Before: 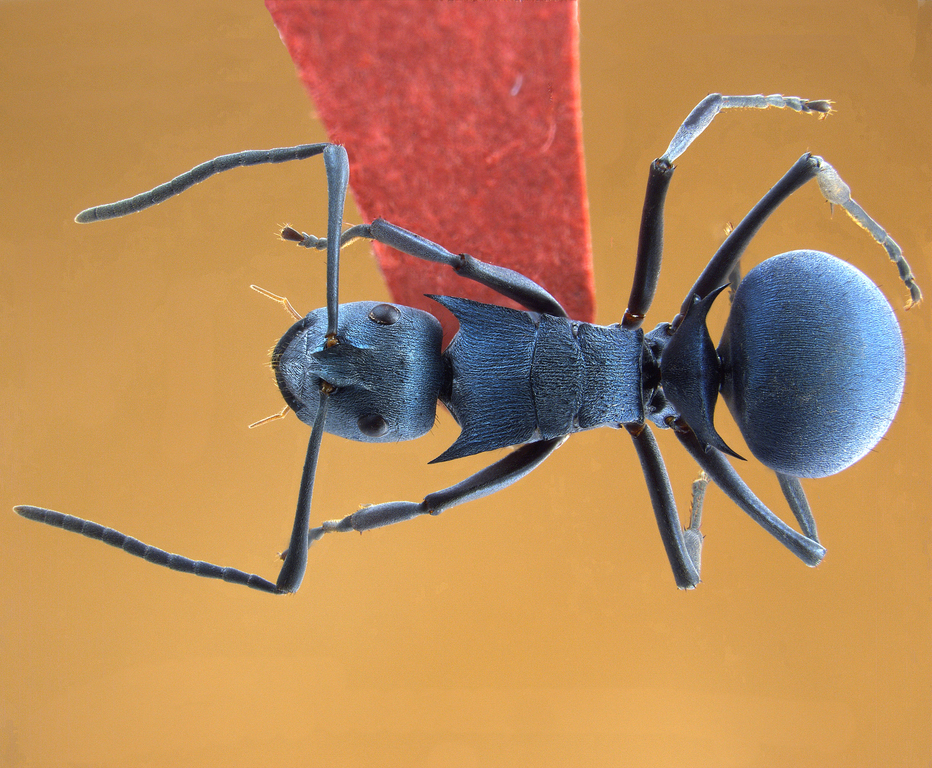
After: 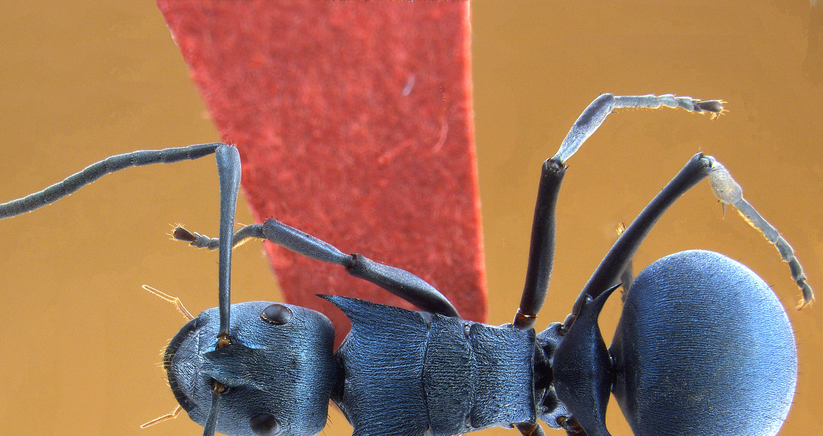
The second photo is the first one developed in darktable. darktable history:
crop and rotate: left 11.642%, bottom 43.218%
